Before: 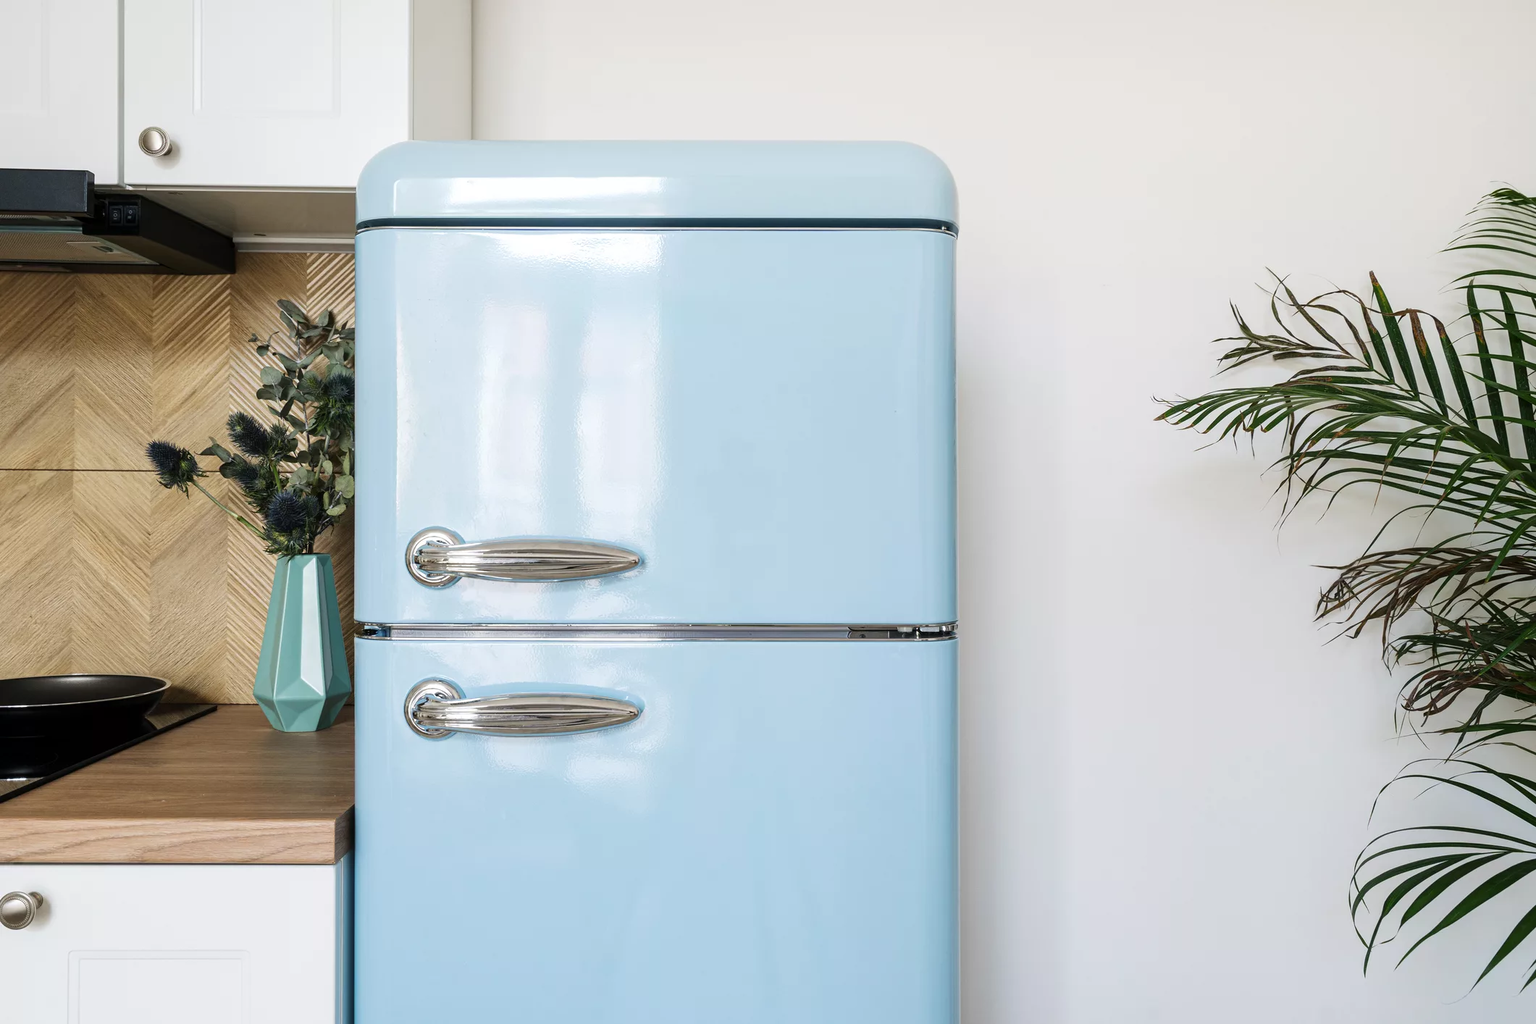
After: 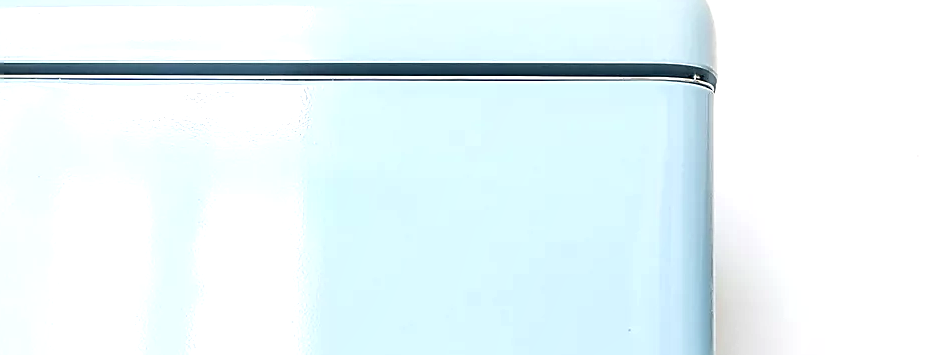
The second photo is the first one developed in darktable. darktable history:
crop: left 28.649%, top 16.853%, right 26.87%, bottom 57.988%
exposure: black level correction 0.001, exposure 0.499 EV, compensate highlight preservation false
local contrast: mode bilateral grid, contrast 20, coarseness 99, detail 150%, midtone range 0.2
sharpen: radius 1.387, amount 1.251, threshold 0.656
